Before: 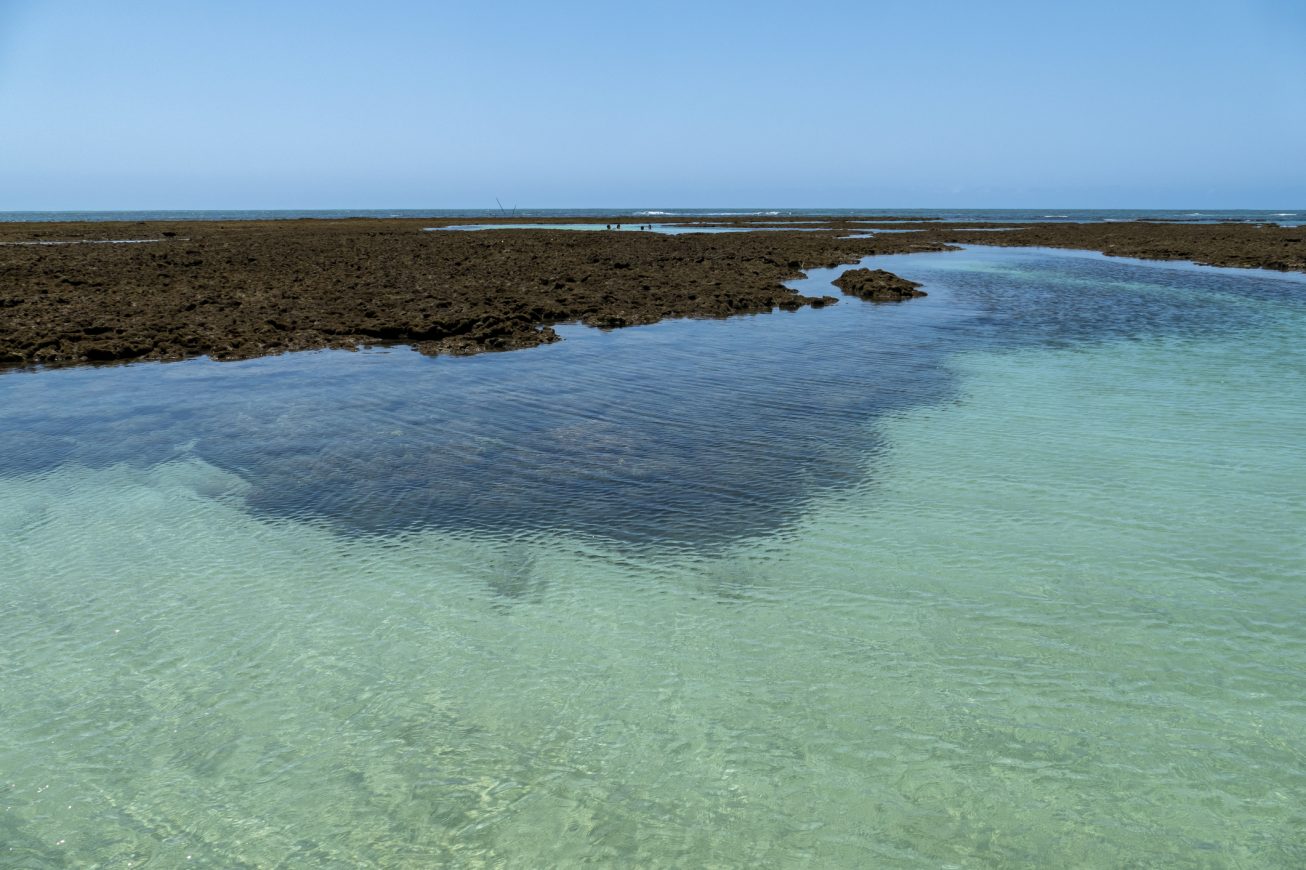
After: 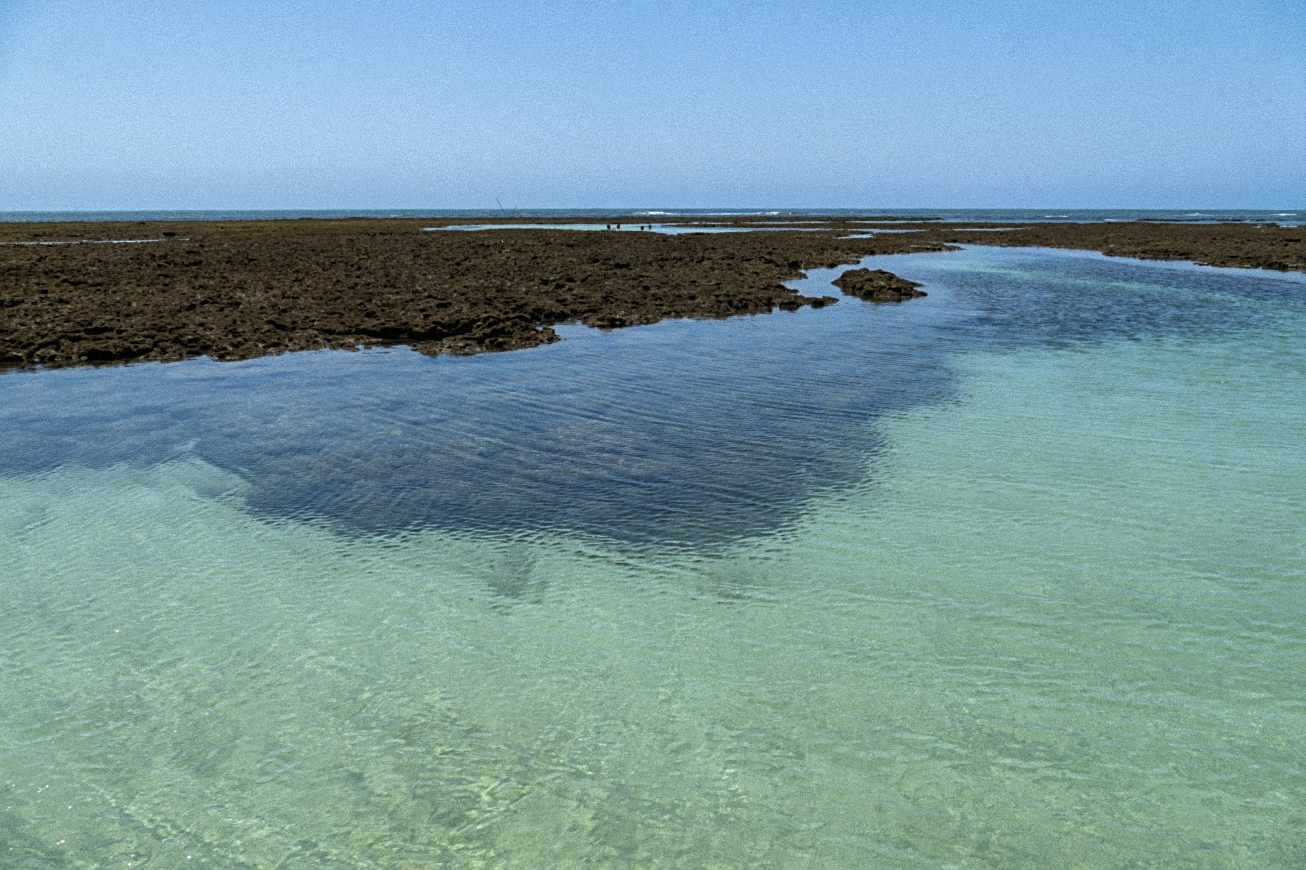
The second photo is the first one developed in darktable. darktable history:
lowpass: radius 0.5, unbound 0
sharpen: on, module defaults
grain: mid-tones bias 0%
